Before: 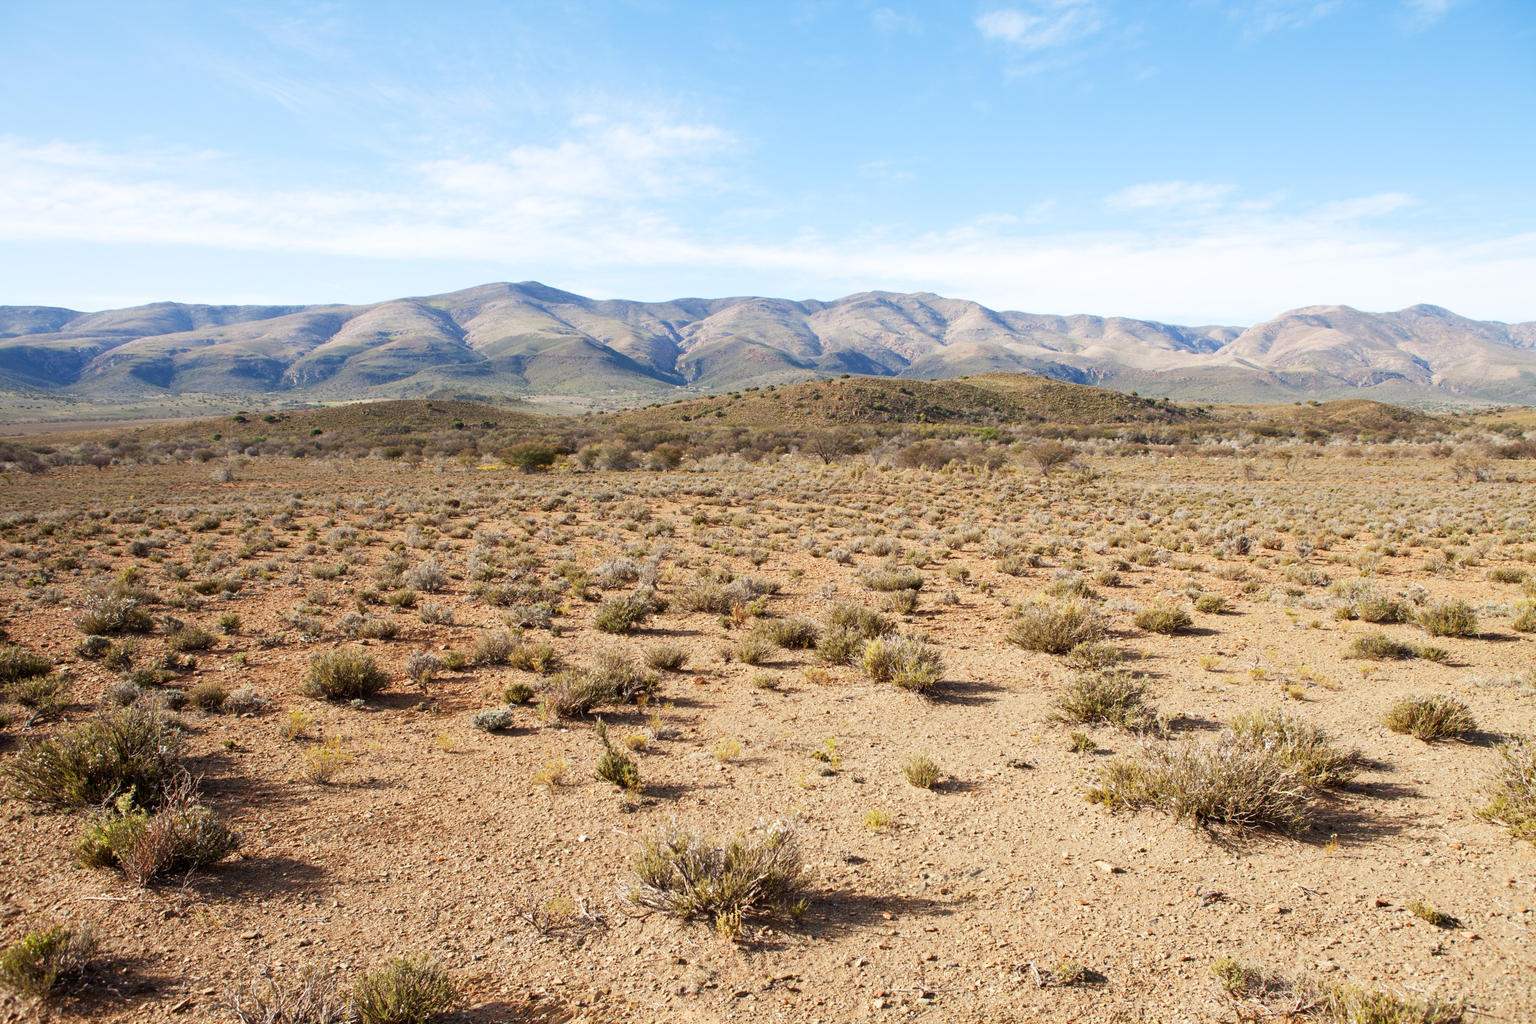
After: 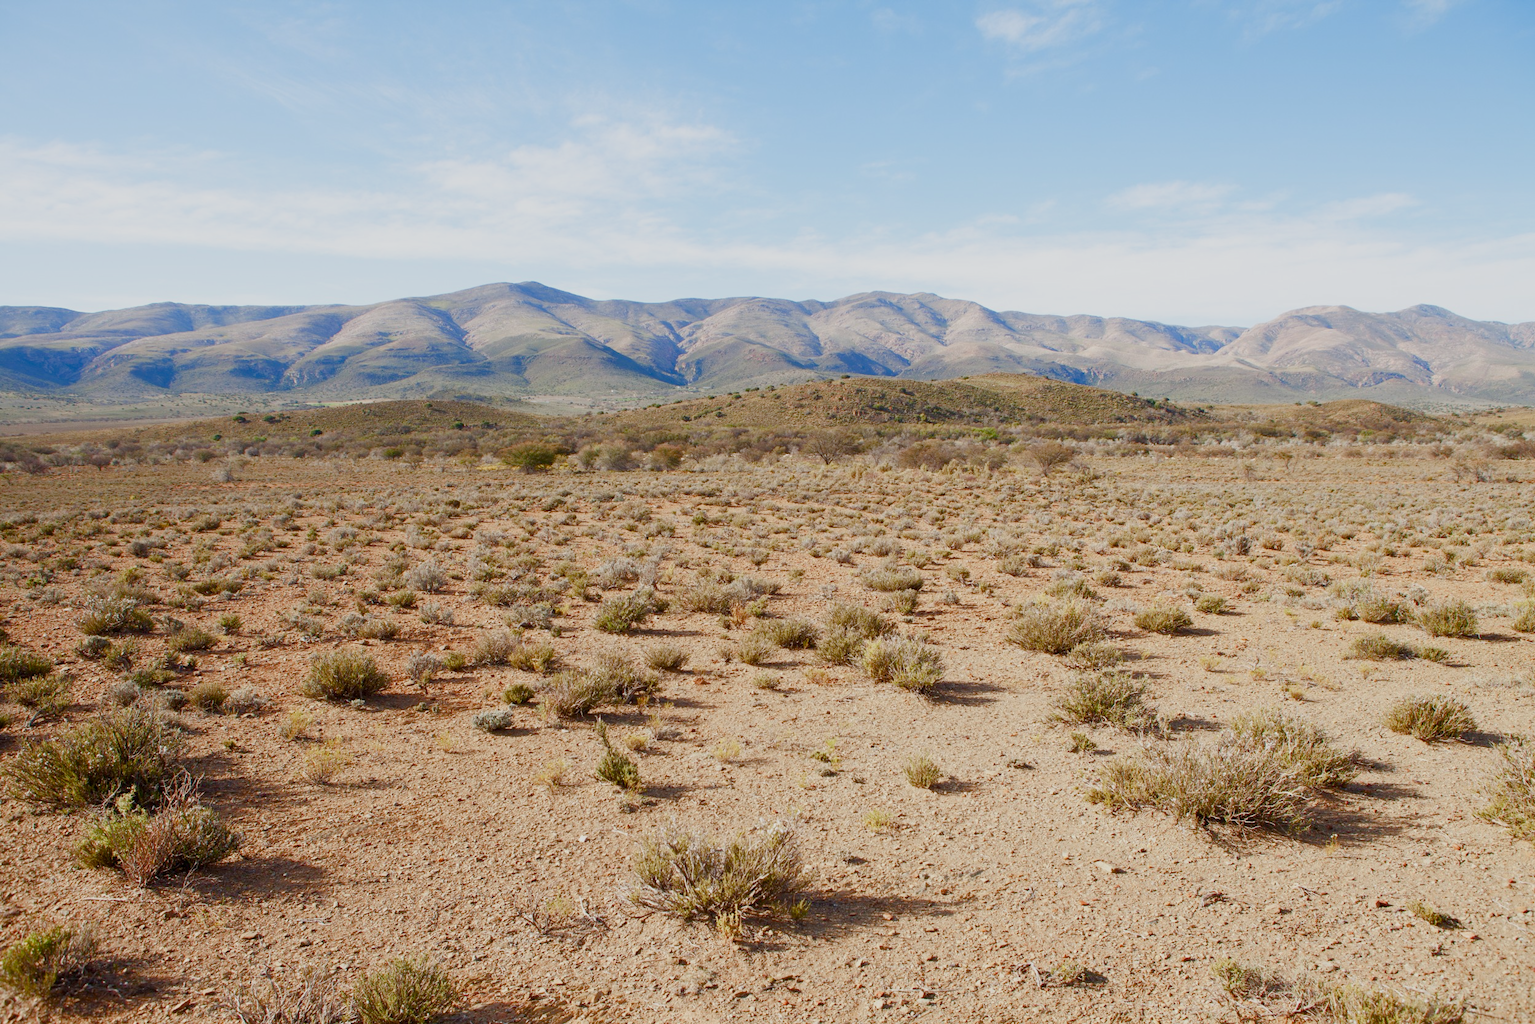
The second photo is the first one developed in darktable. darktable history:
color balance rgb: perceptual saturation grading › global saturation 20%, perceptual saturation grading › highlights -50.264%, perceptual saturation grading › shadows 30.479%, contrast -19.371%
